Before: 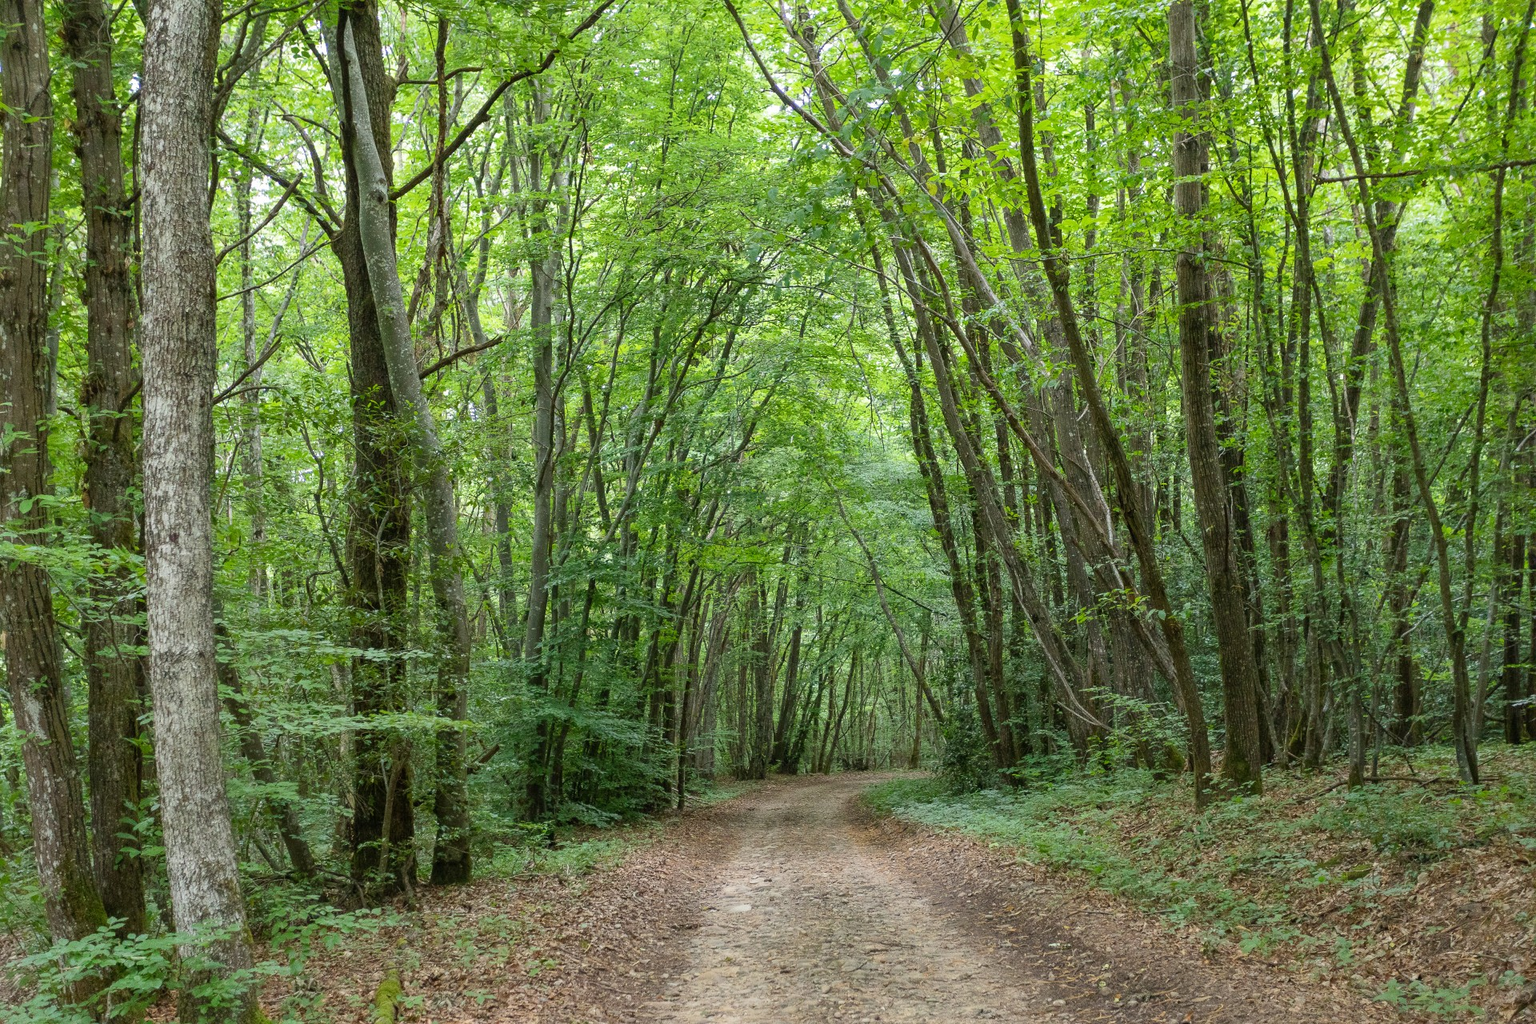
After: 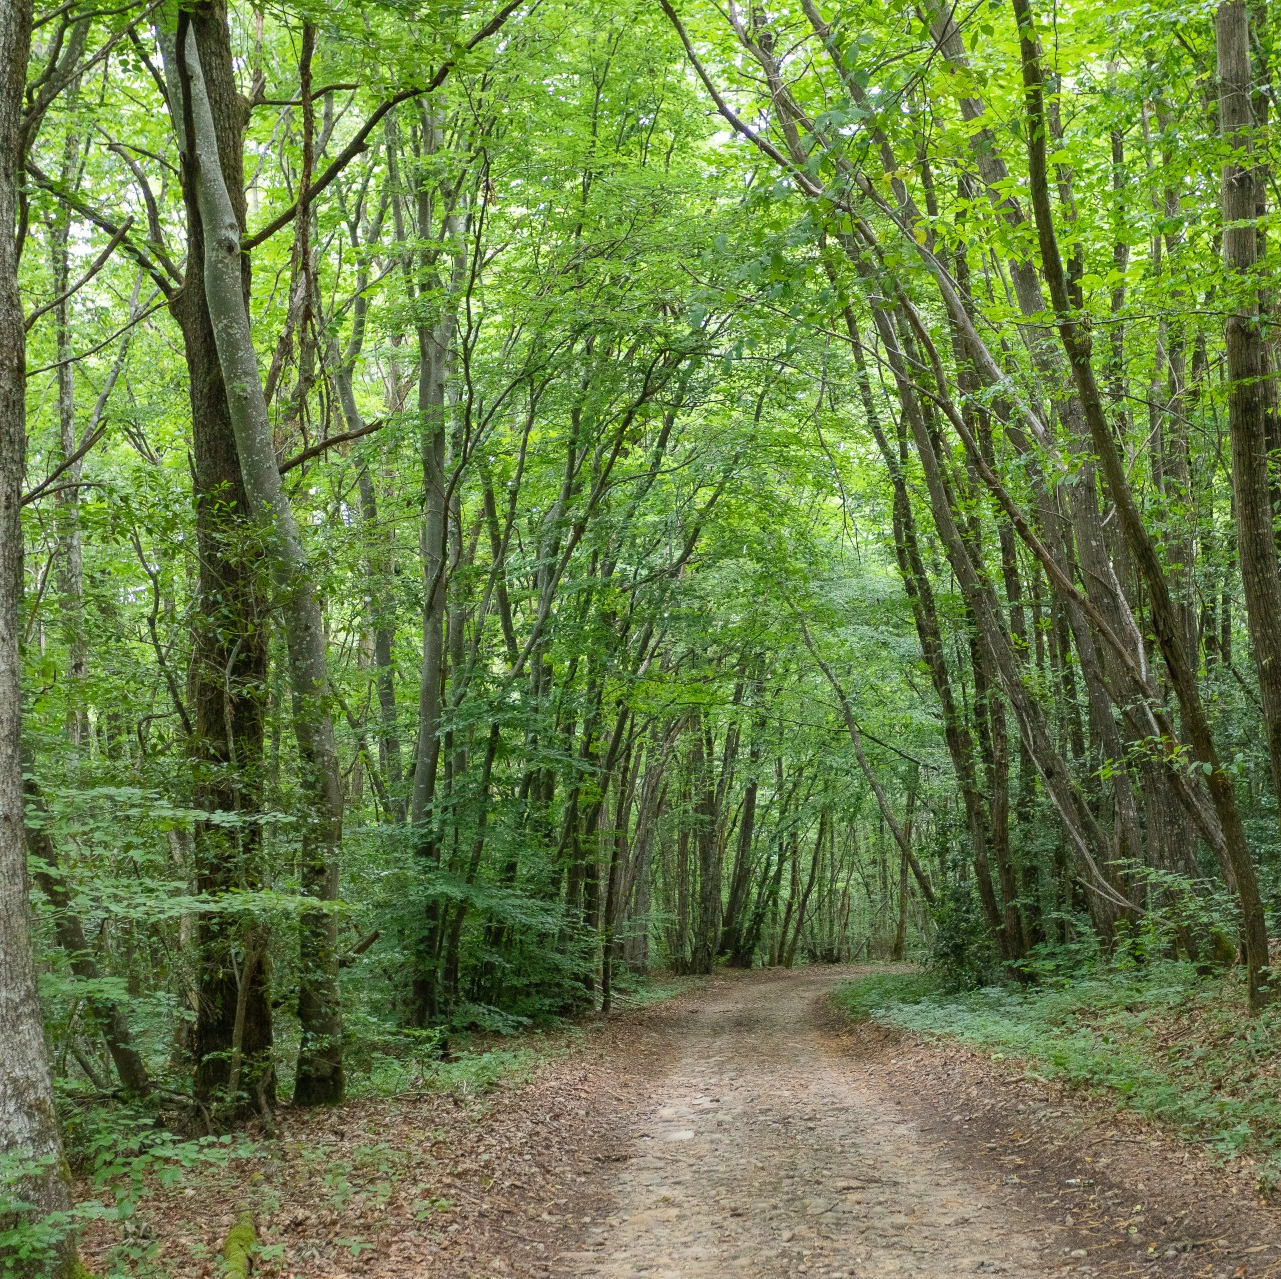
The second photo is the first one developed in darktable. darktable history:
crop and rotate: left 12.768%, right 20.461%
